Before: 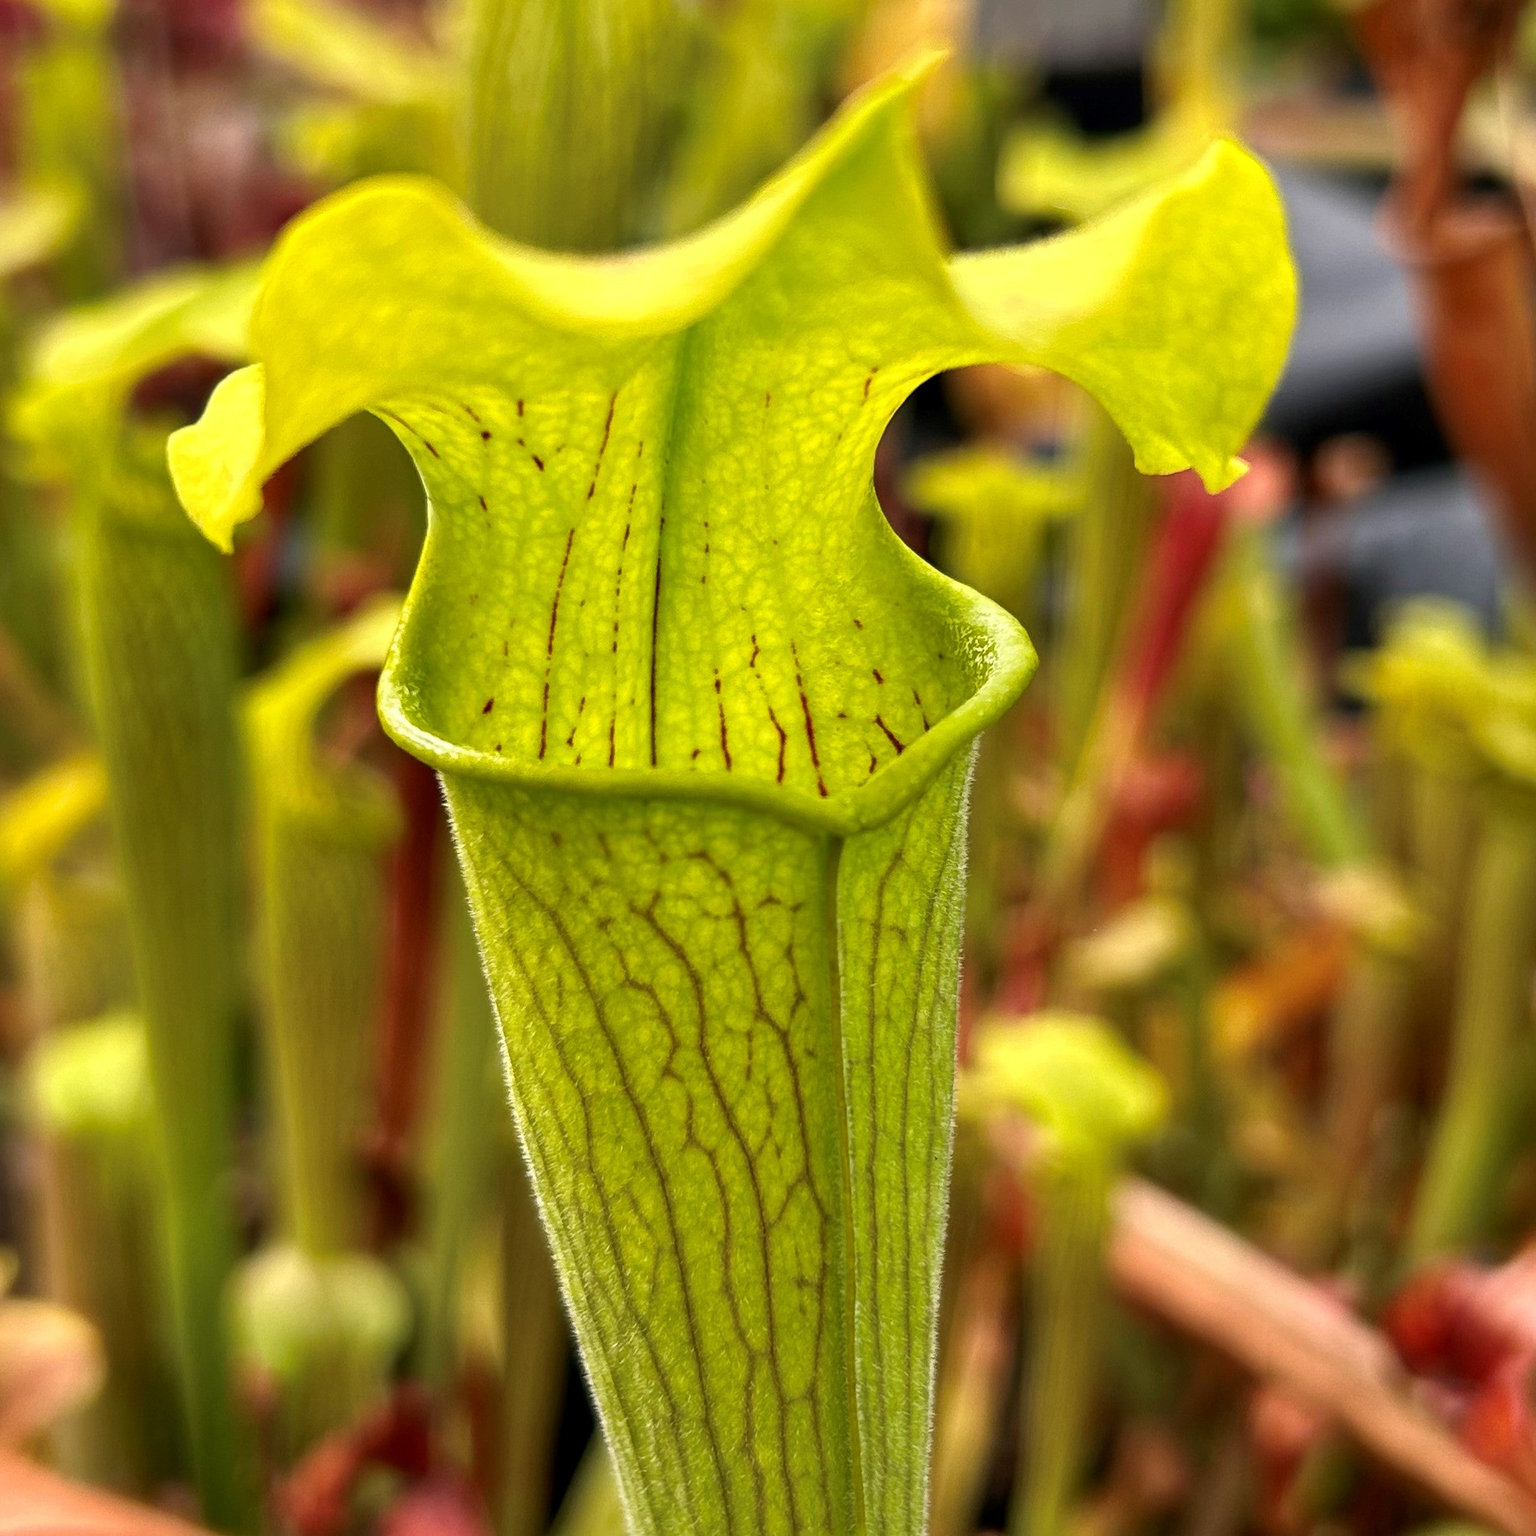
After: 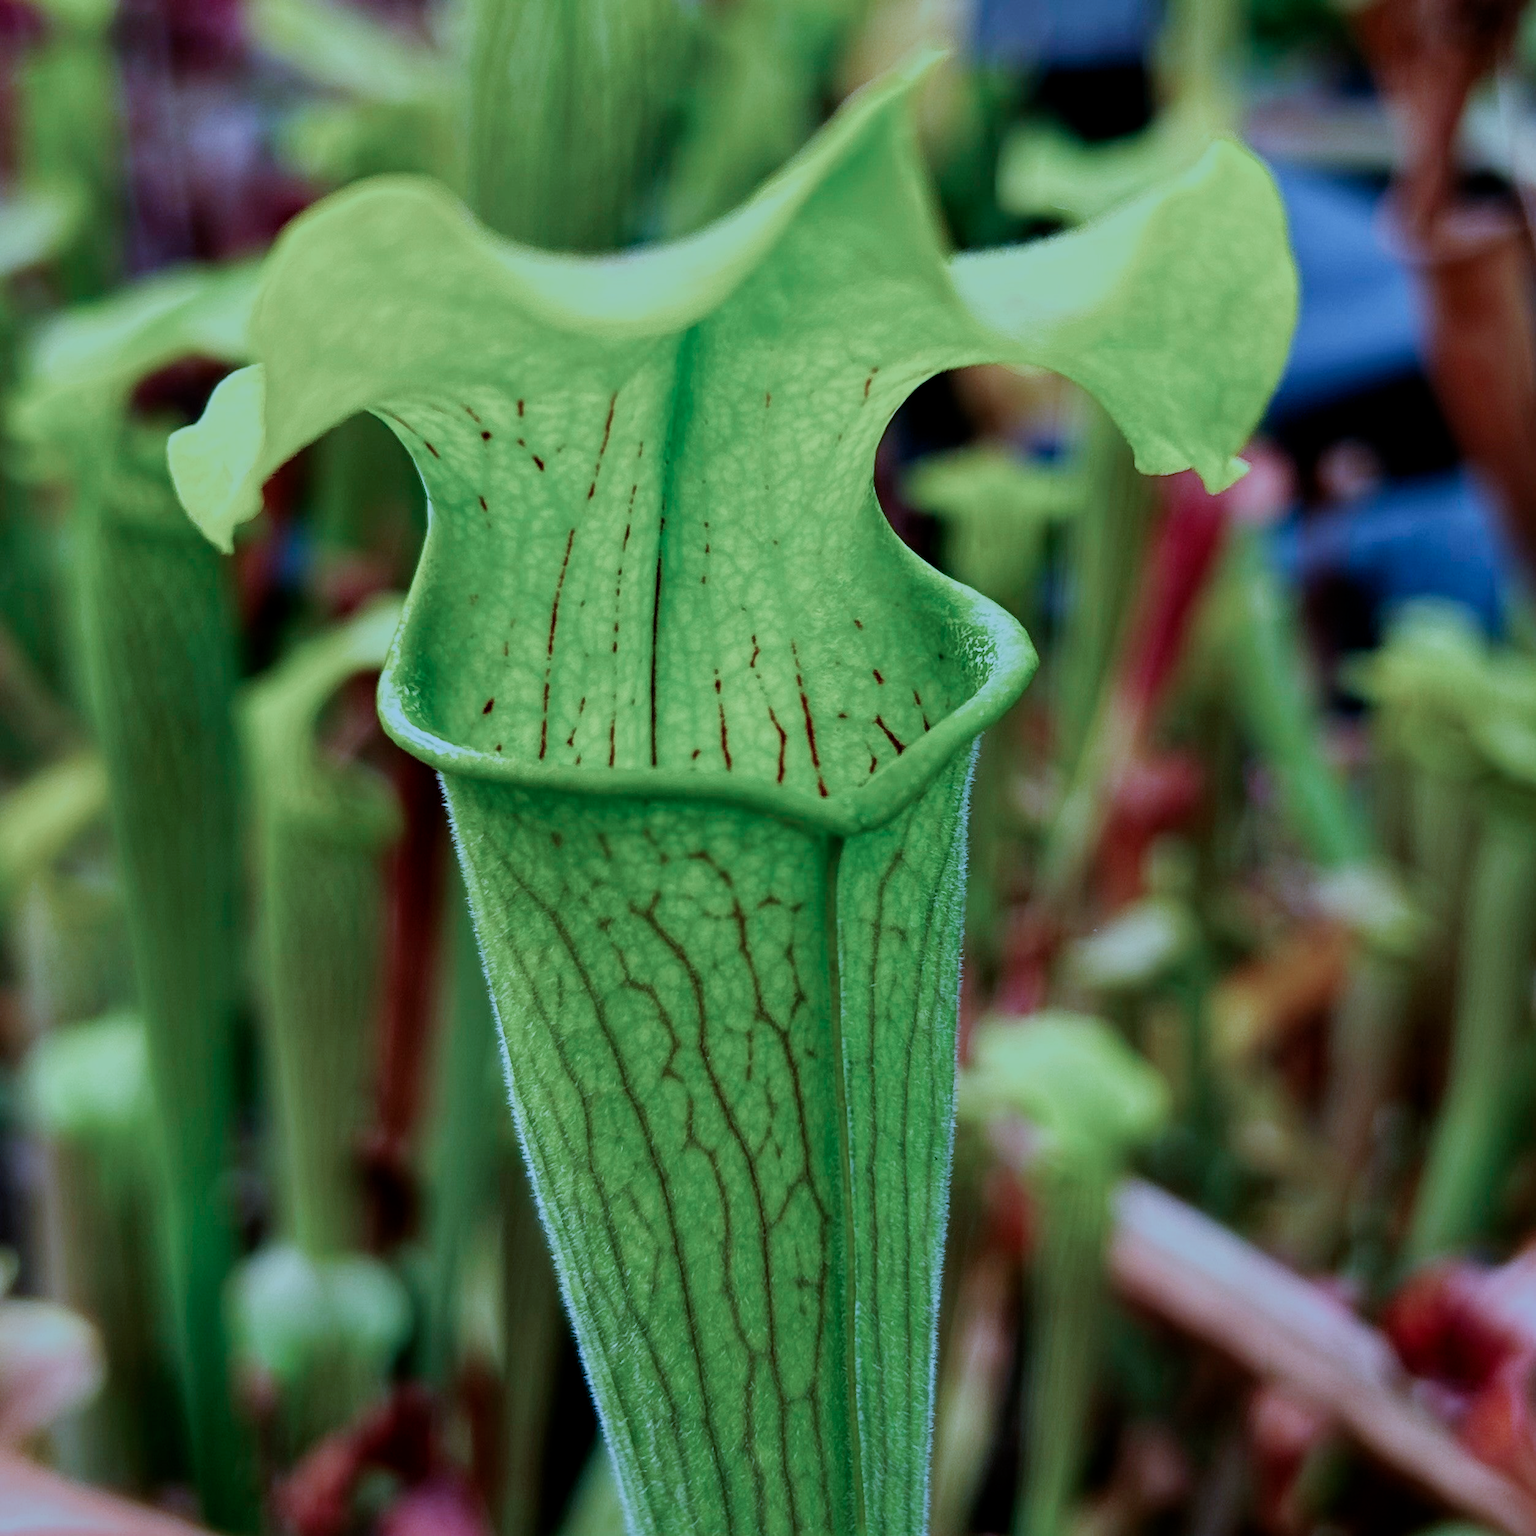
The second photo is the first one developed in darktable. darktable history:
filmic rgb: middle gray luminance 29%, black relative exposure -10.3 EV, white relative exposure 5.5 EV, threshold 6 EV, target black luminance 0%, hardness 3.95, latitude 2.04%, contrast 1.132, highlights saturation mix 5%, shadows ↔ highlights balance 15.11%, preserve chrominance no, color science v3 (2019), use custom middle-gray values true, iterations of high-quality reconstruction 0, enable highlight reconstruction true
color calibration: illuminant as shot in camera, x 0.462, y 0.419, temperature 2651.64 K
